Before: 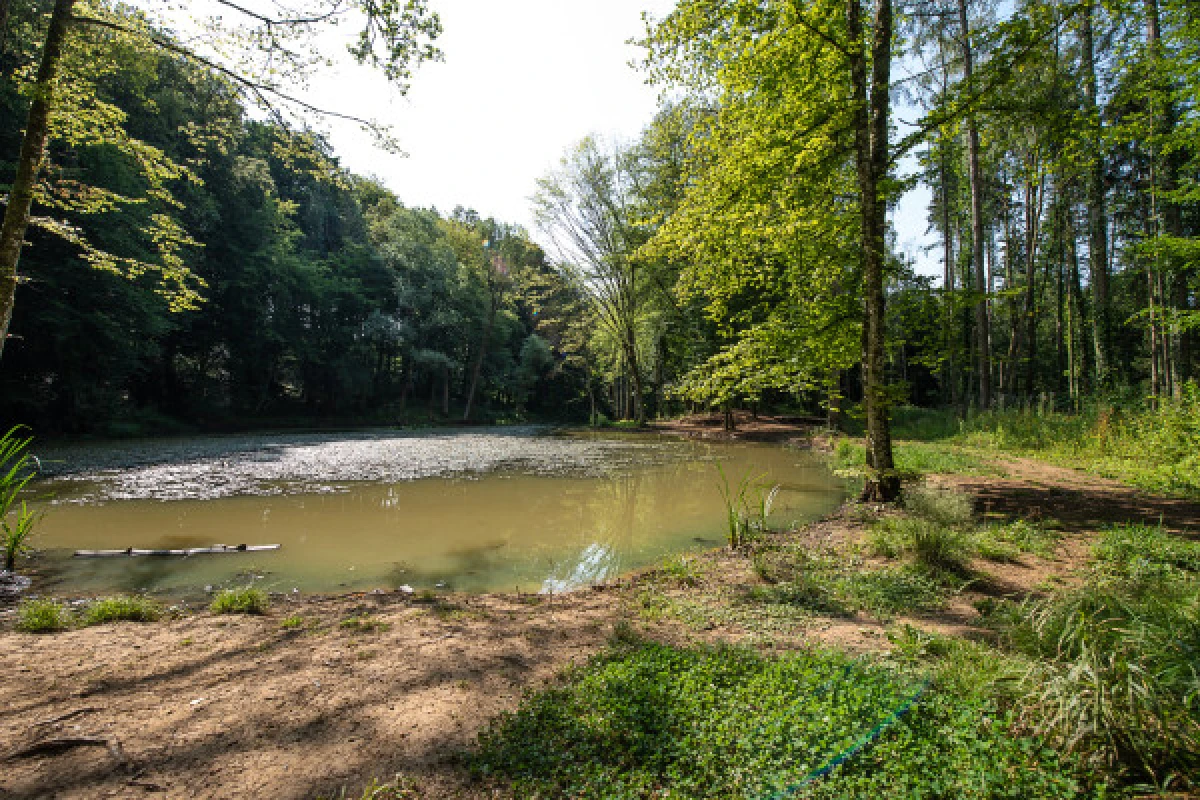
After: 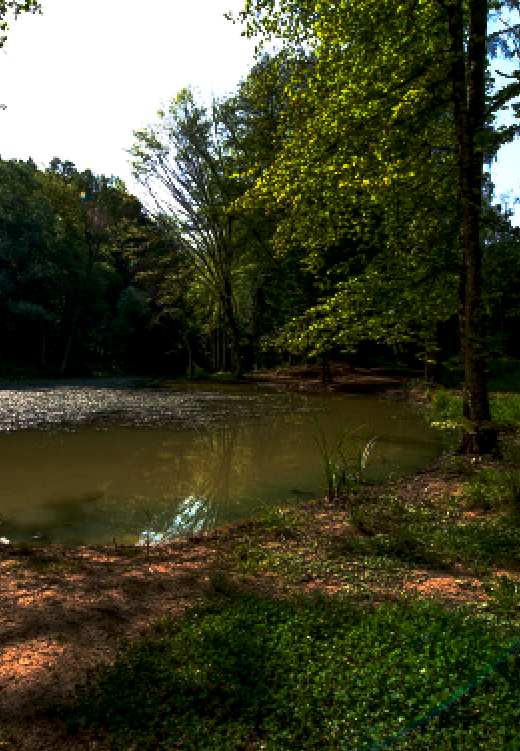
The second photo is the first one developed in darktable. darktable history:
crop: left 33.597%, top 6.009%, right 22.941%
local contrast: highlights 107%, shadows 100%, detail 119%, midtone range 0.2
base curve: curves: ch0 [(0, 0) (0.564, 0.291) (0.802, 0.731) (1, 1)], preserve colors none
contrast brightness saturation: contrast 0.209, brightness -0.109, saturation 0.209
